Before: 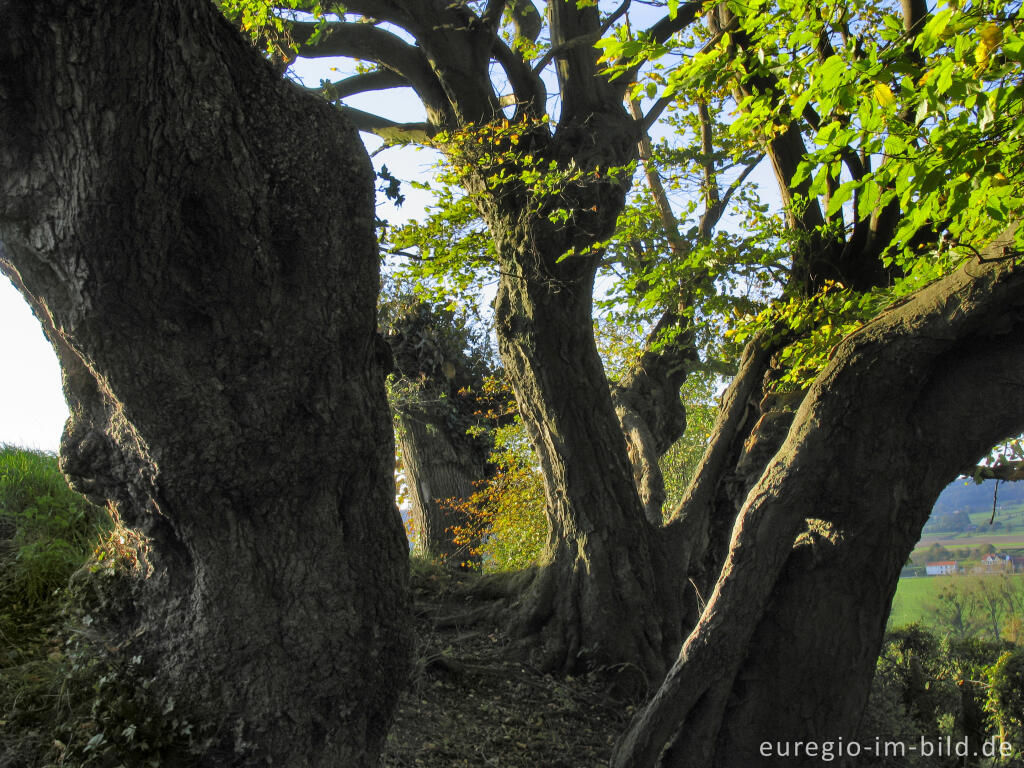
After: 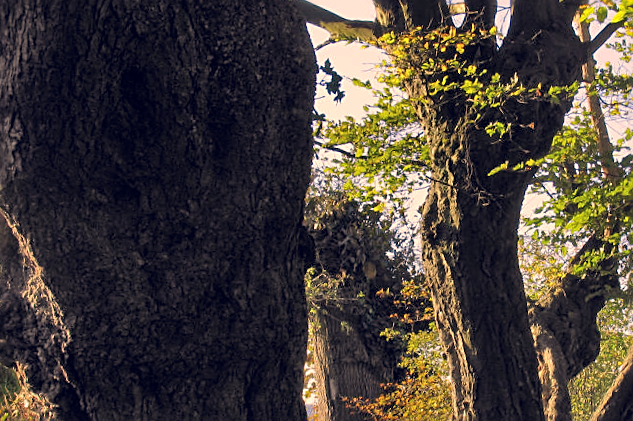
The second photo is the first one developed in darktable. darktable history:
sharpen: on, module defaults
color correction: highlights a* 20.36, highlights b* 26.92, shadows a* 3.49, shadows b* -16.59, saturation 0.746
crop and rotate: angle -6.28°, left 2.106%, top 6.953%, right 27.422%, bottom 30.528%
